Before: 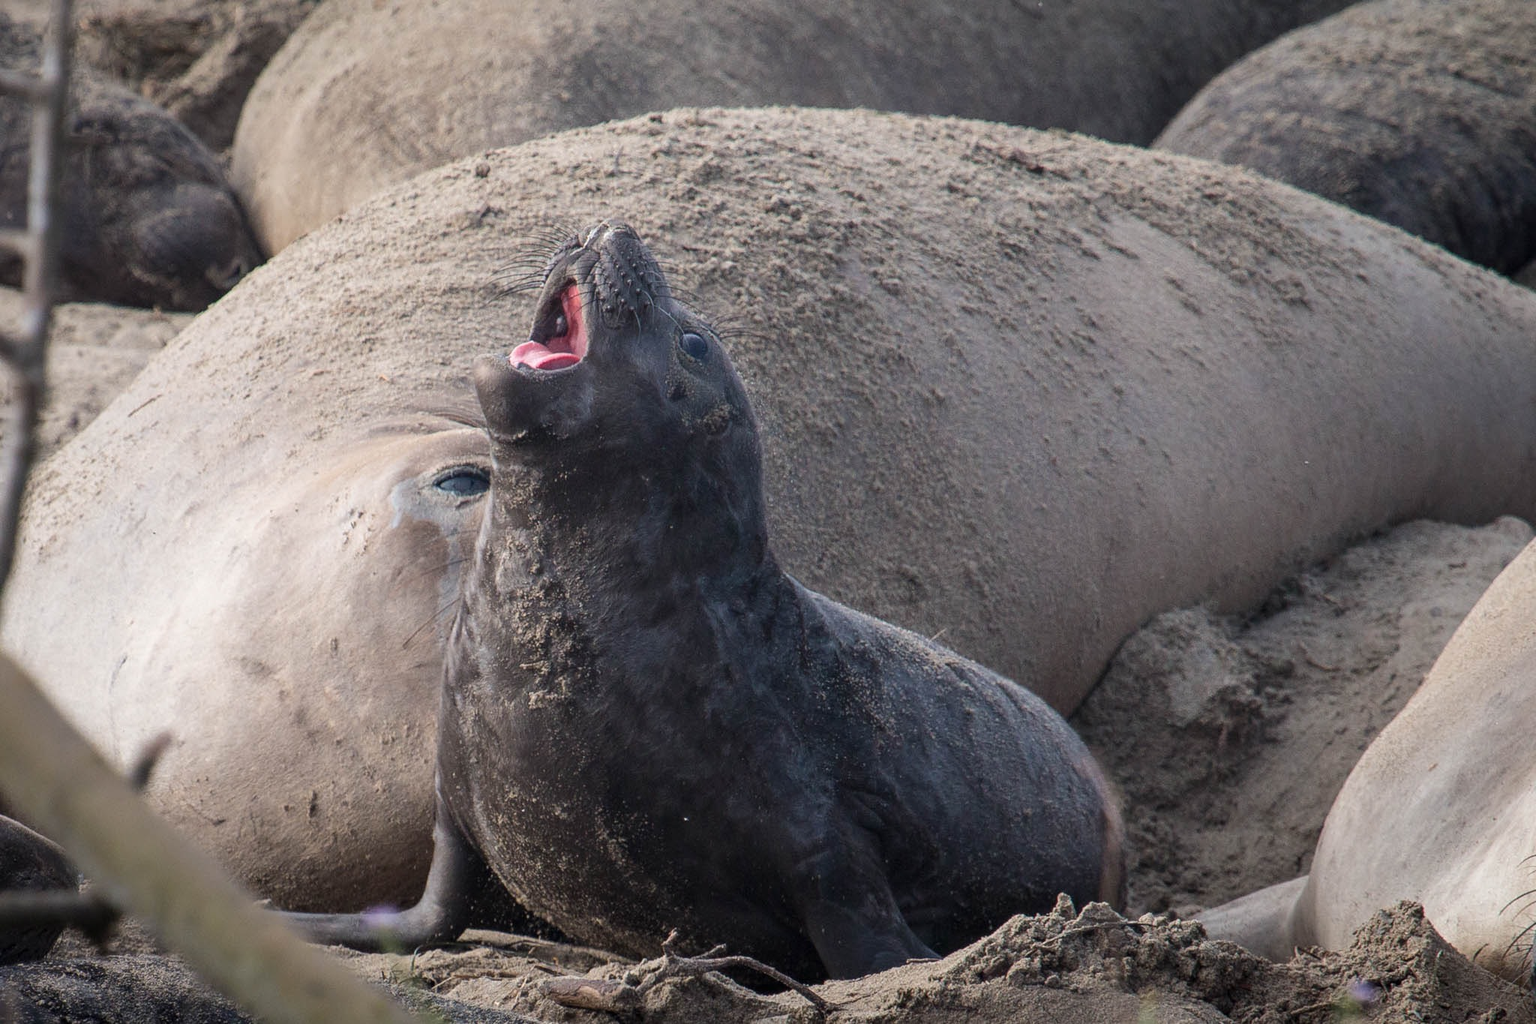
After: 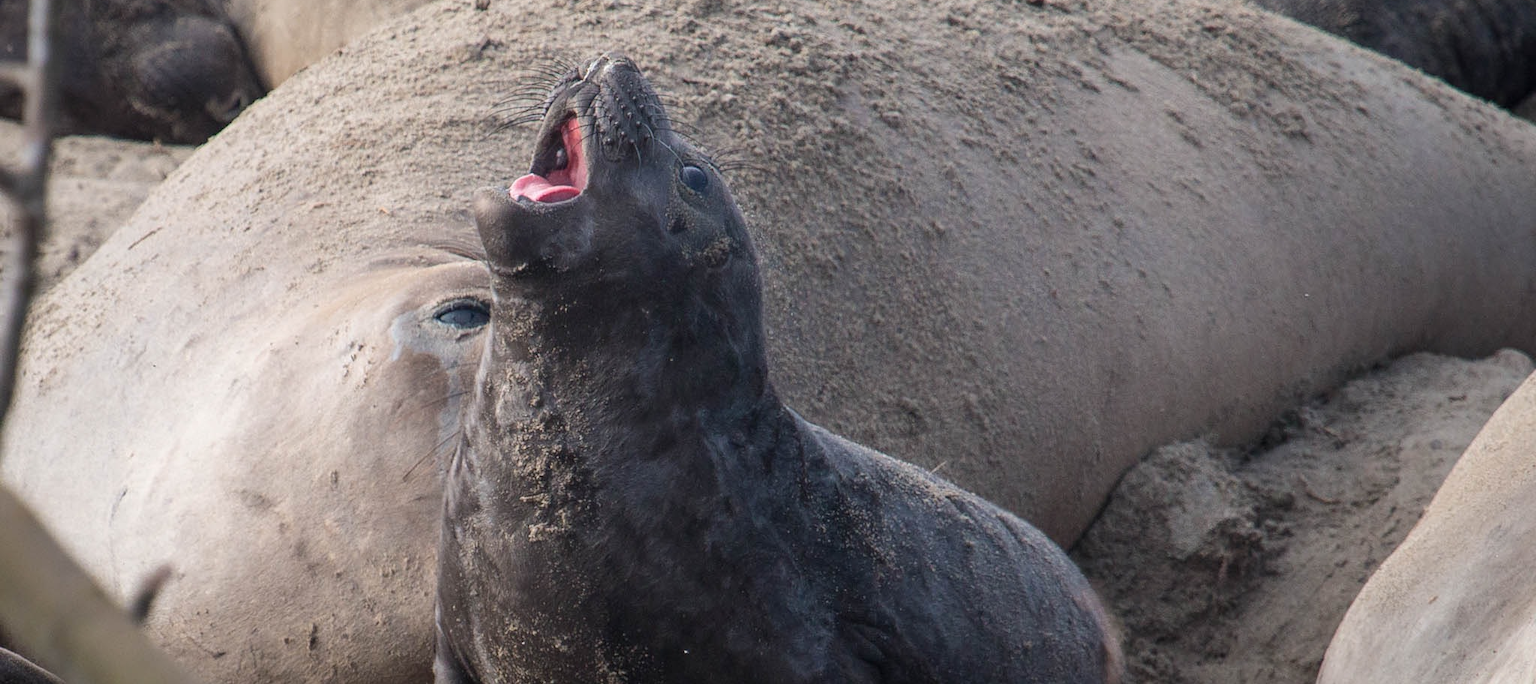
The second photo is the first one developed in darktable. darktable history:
crop: top 16.347%, bottom 16.742%
